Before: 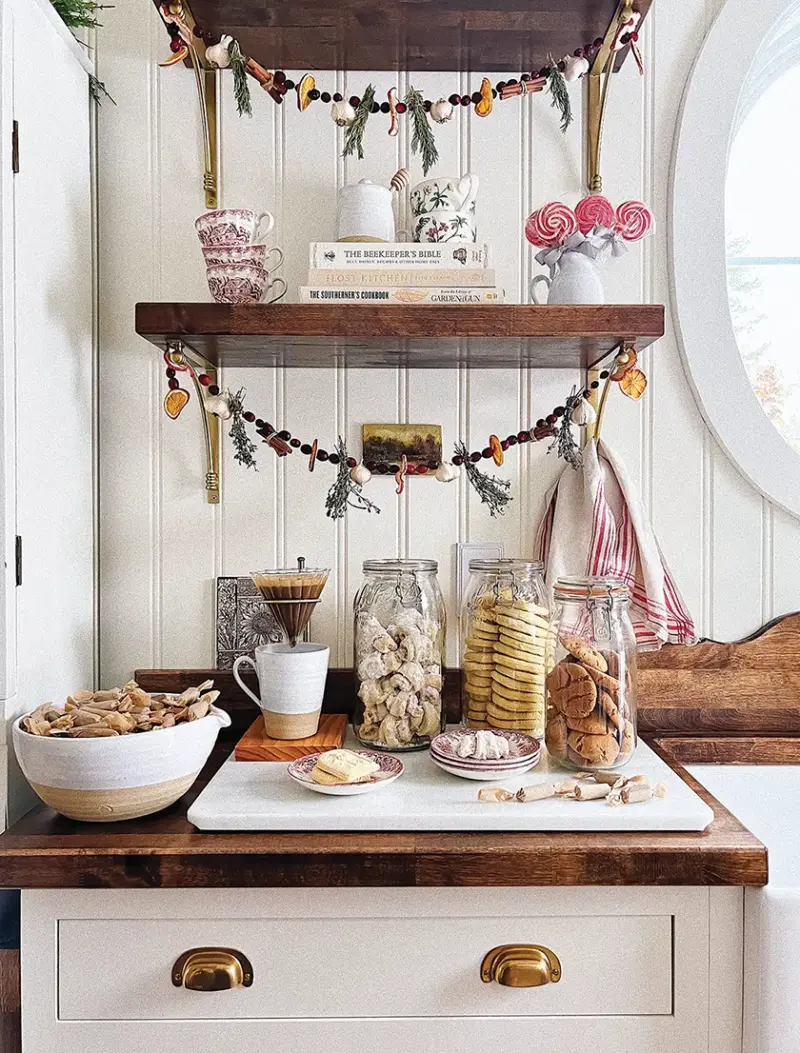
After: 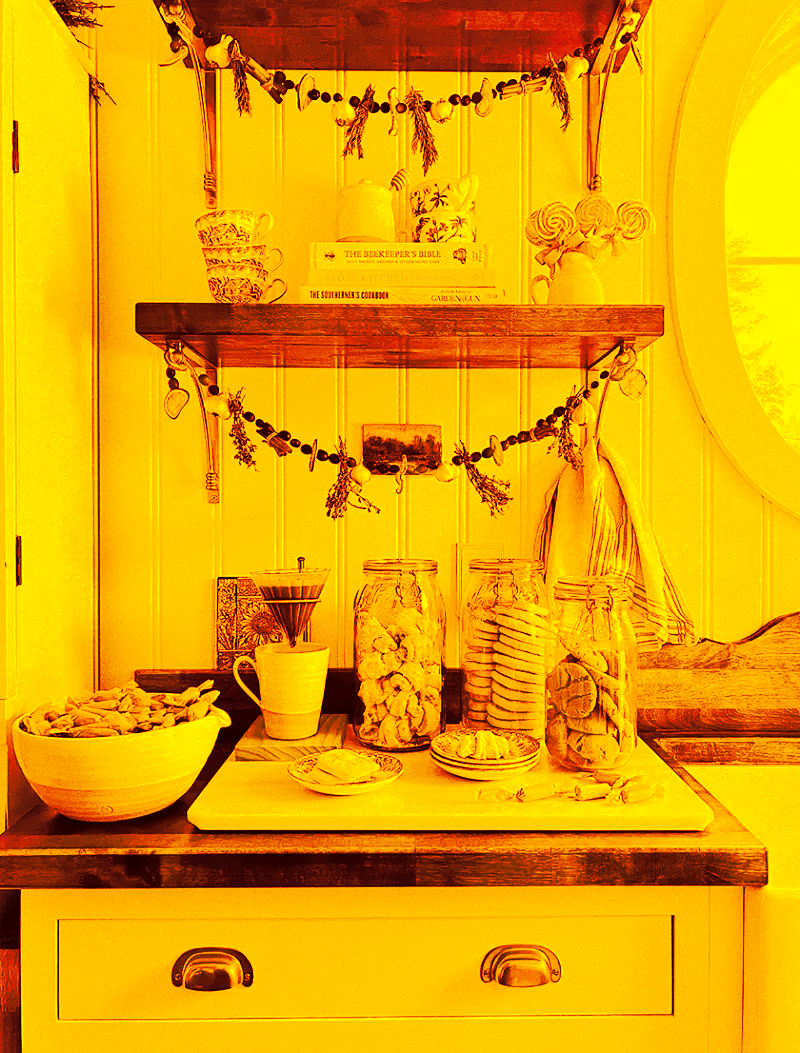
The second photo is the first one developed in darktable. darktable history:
tone curve: curves: ch0 [(0, 0) (0.003, 0.015) (0.011, 0.019) (0.025, 0.025) (0.044, 0.039) (0.069, 0.053) (0.1, 0.076) (0.136, 0.107) (0.177, 0.143) (0.224, 0.19) (0.277, 0.253) (0.335, 0.32) (0.399, 0.412) (0.468, 0.524) (0.543, 0.668) (0.623, 0.717) (0.709, 0.769) (0.801, 0.82) (0.898, 0.865) (1, 1)], preserve colors none
color look up table: target L [95.13, 87.6, 68.82, 66.19, 17.88, 68.41, 28.64, 70.84, 62.64, 44.34, 5.035, 35.57, 7.115, 10.01, 26.74, 202.15, 92.81, 90.96, 89.95, 90.45, 68.54, 82.07, 85.88, 61.51, 64.65, 38.23, 42.4, 11.05, 99.68, 92.21, 95, 73.61, 61.47, 90.96, 63.8, 64.14, 68.83, 59.55, 23.54, 30.53, 4.207, 6.961, 62.43, 46.73, 13.87, 15.97, 36.67, 7.147, 3.25], target a [1.702, 16.47, 53.09, 56.65, 30.88, 53.73, 32.18, 47.03, 59.46, 25.56, 23.84, 29.45, 26.43, 28.05, 32.07, 0, 6.03, 9.061, 10.49, 10.31, 52.16, 28.76, 20.62, 61.33, 55.9, 30.02, 26.14, 28.81, -8.209, 5.248, 1.126, 45.31, 62.14, 9.056, 62.32, 60.84, 53.1, 57.33, 31.77, 32.46, 22.46, 25, 62.53, 28.37, 29.67, 30.27, 30.52, 26.52, 19.67], target b [98.13, 87.89, 64.89, 61.8, 29.24, 64.4, 41.05, 66.93, 58.59, 44.41, 8.455, 43.12, 11.97, 16.68, 38.34, -0.001, 95.21, 92.68, 91.28, 91.96, 64.25, 80.55, 85.54, 58.92, 59.8, 44.03, 43.96, 18.43, 104.89, 94.42, 98, 70.34, 59.3, 92.73, 59.93, 59.9, 64.79, 57.16, 35.68, 40.74, 7.053, 11.54, 59.37, 45.58, 23.14, 26.74, 43.45, 11.87, 5.433], num patches 49
